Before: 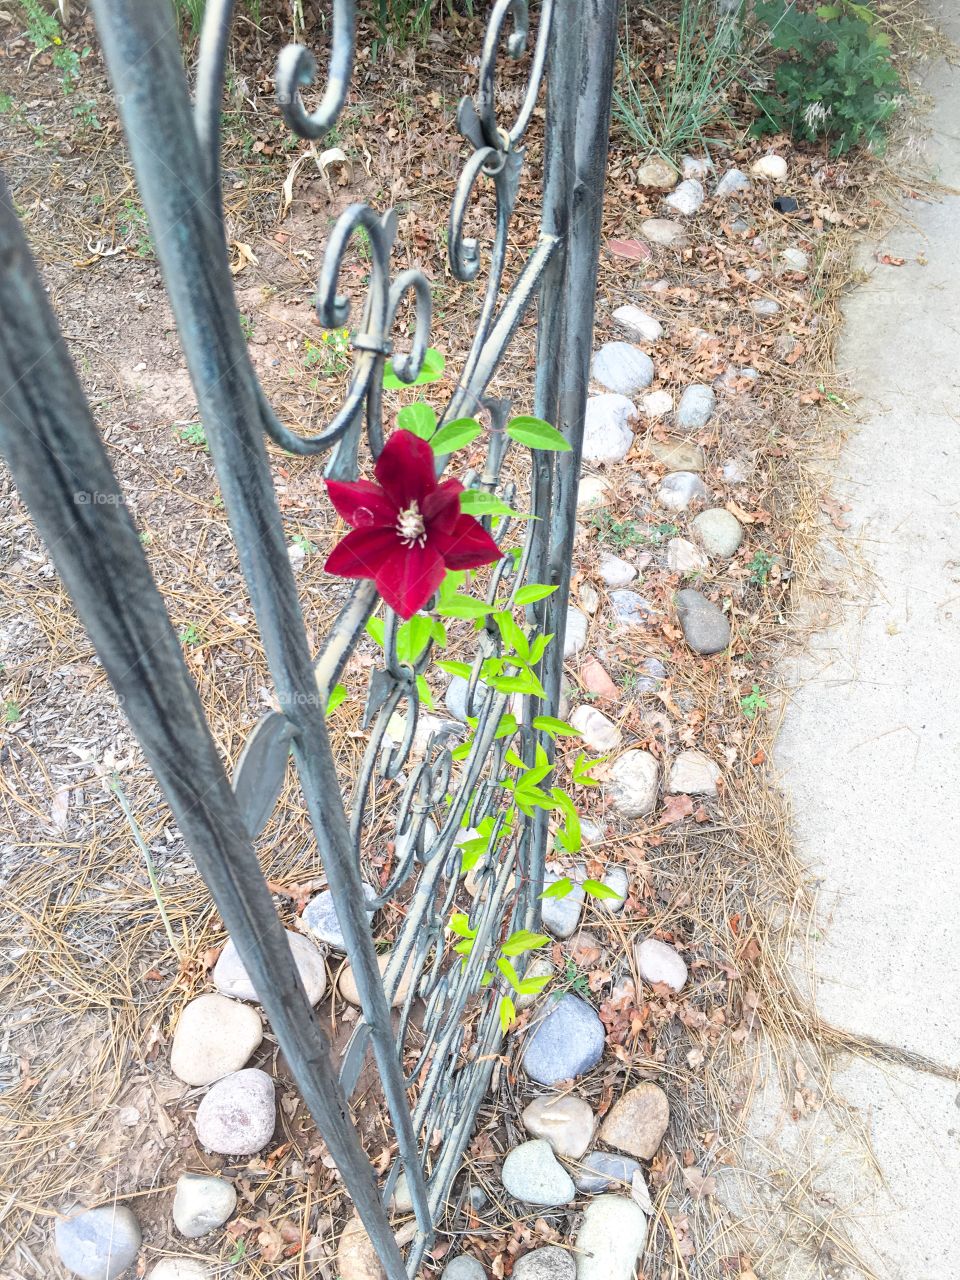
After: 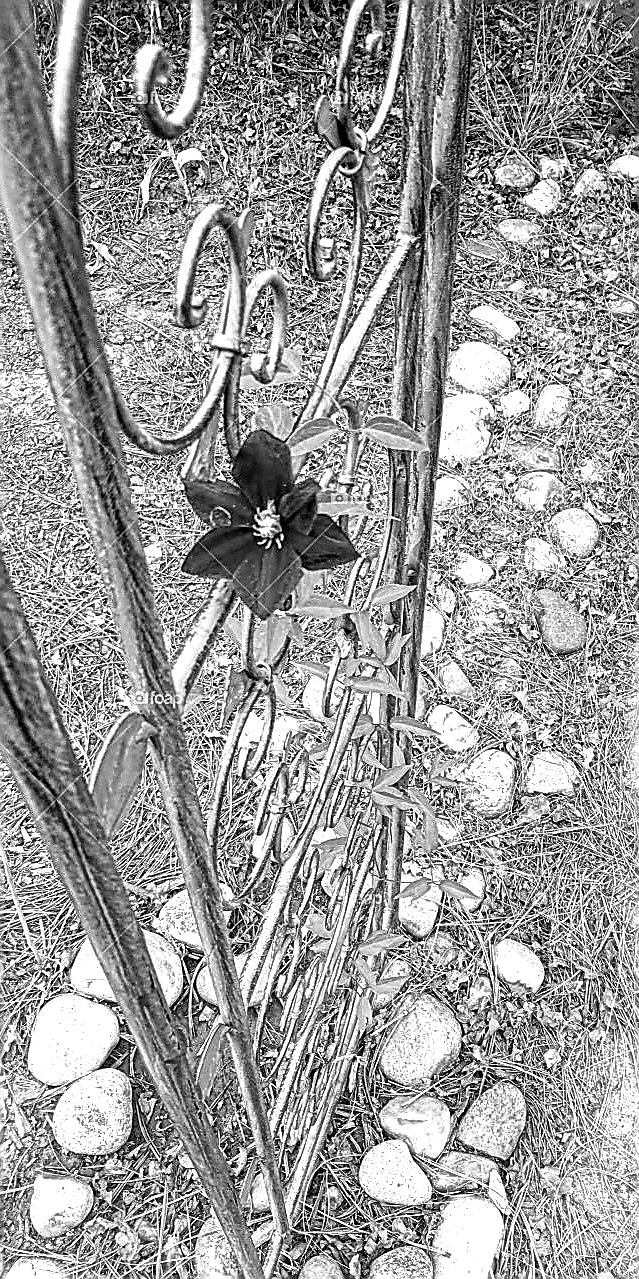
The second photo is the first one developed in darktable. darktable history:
crop and rotate: left 14.994%, right 18.399%
base curve: curves: ch0 [(0, 0) (0.989, 0.992)], preserve colors none
exposure: black level correction 0.014, compensate highlight preservation false
sharpen: radius 1.389, amount 1.262, threshold 0.686
local contrast: mode bilateral grid, contrast 20, coarseness 3, detail 298%, midtone range 0.2
color balance rgb: linear chroma grading › global chroma 14.724%, perceptual saturation grading › global saturation 20%, perceptual saturation grading › highlights -49.326%, perceptual saturation grading › shadows 24.541%, perceptual brilliance grading › global brilliance -1.819%, perceptual brilliance grading › highlights -0.826%, perceptual brilliance grading › mid-tones -1.065%, perceptual brilliance grading › shadows -1.742%, global vibrance 6.717%, contrast 13.013%, saturation formula JzAzBz (2021)
color calibration: output gray [0.18, 0.41, 0.41, 0], x 0.37, y 0.382, temperature 4318.17 K
